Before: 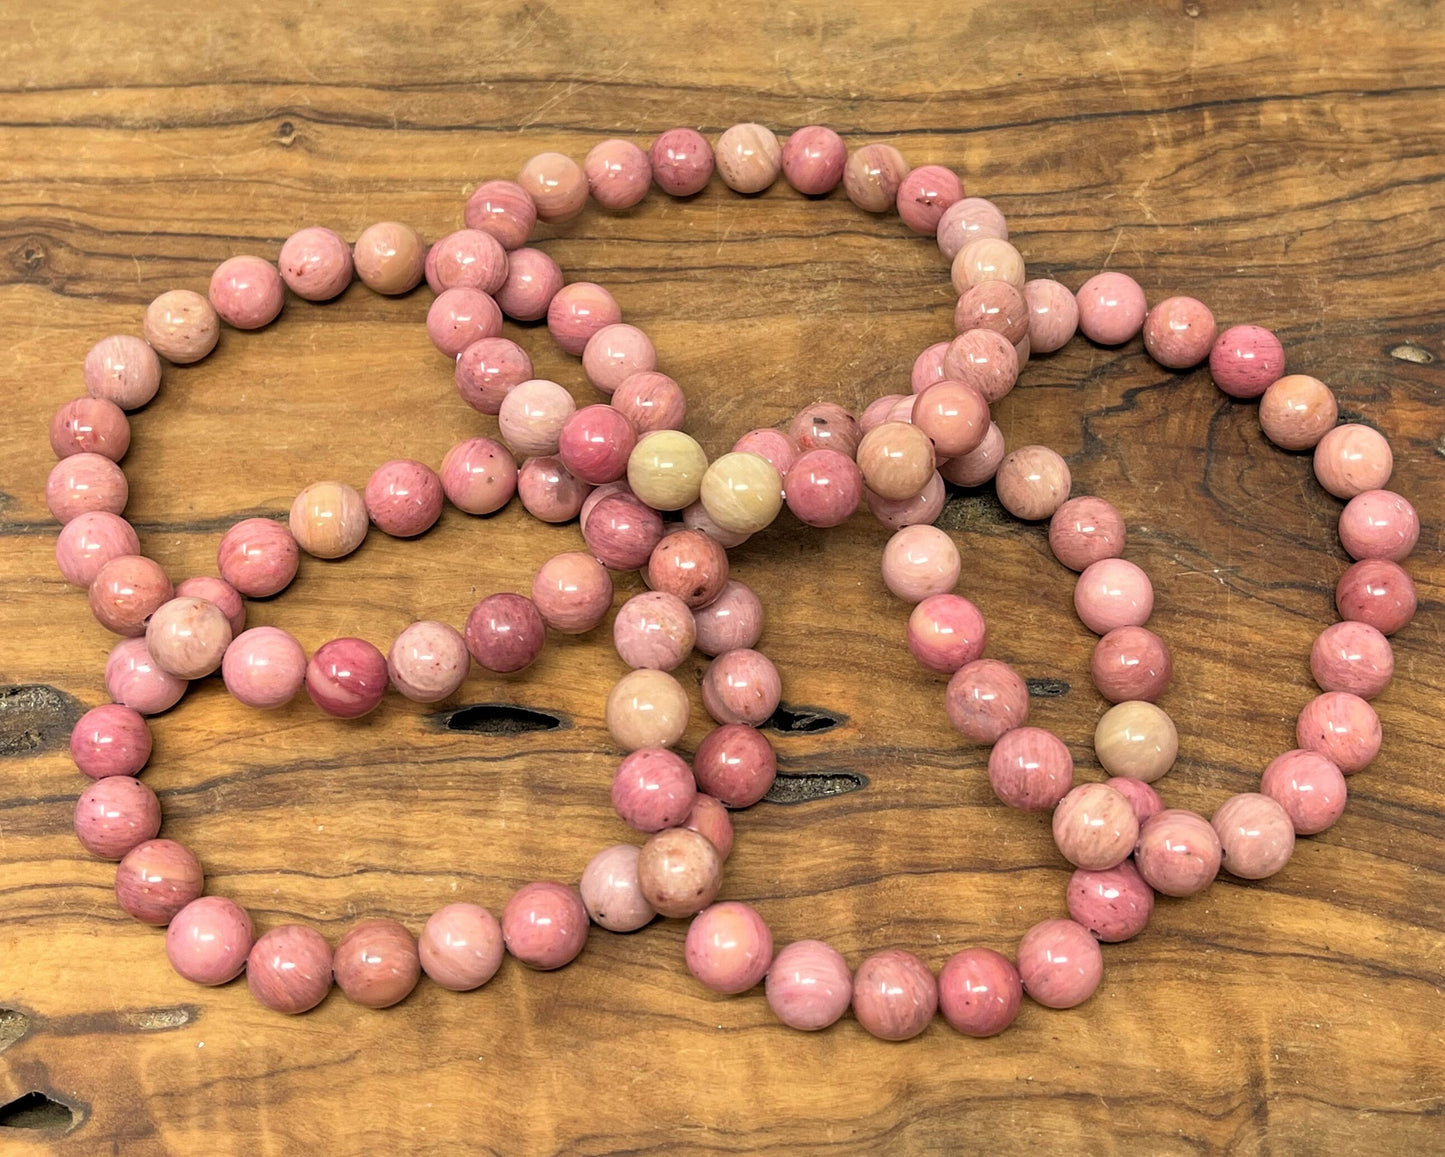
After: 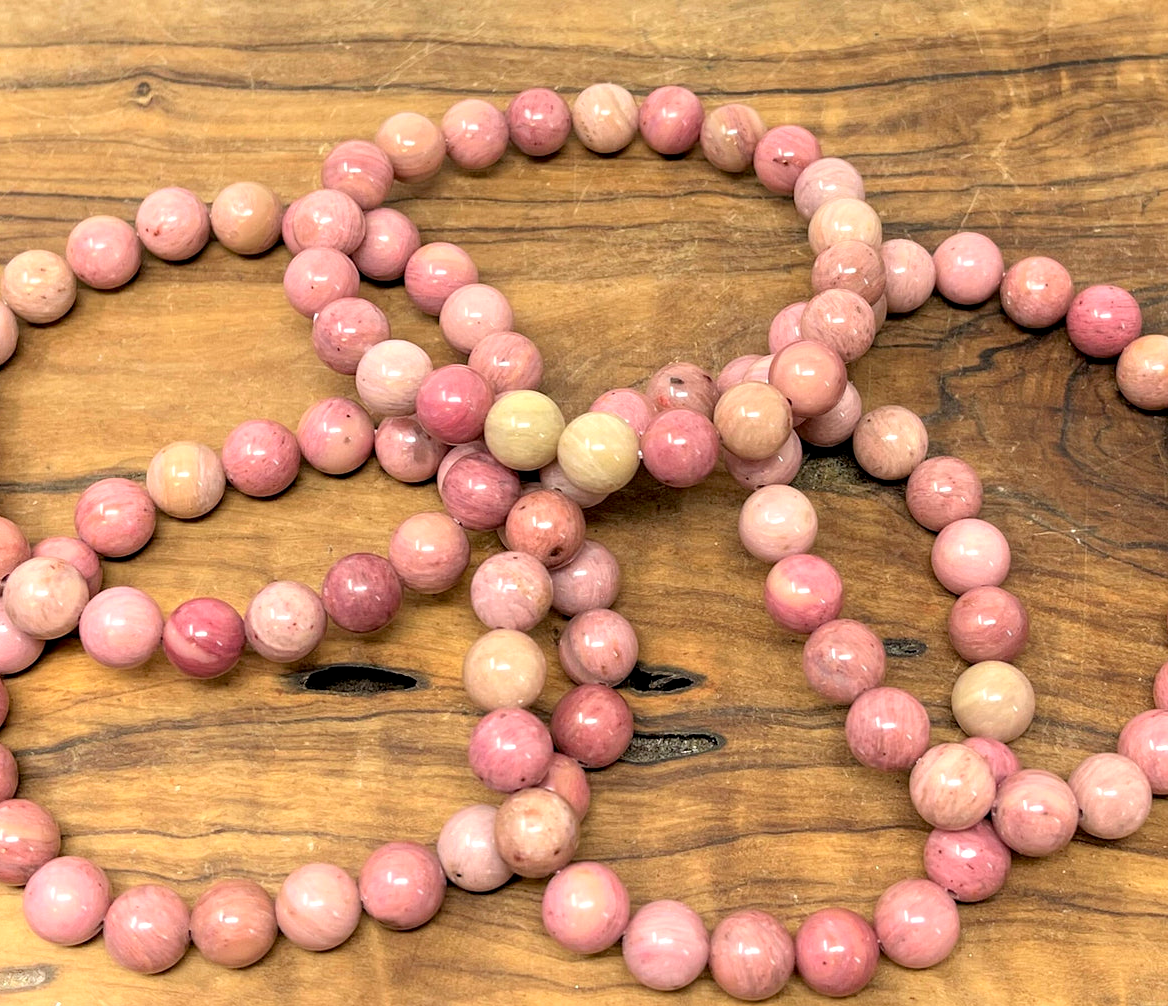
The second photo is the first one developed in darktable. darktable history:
crop: left 9.929%, top 3.475%, right 9.188%, bottom 9.529%
shadows and highlights: shadows -24.28, highlights 49.77, soften with gaussian
exposure: black level correction 0.005, exposure 0.286 EV, compensate highlight preservation false
